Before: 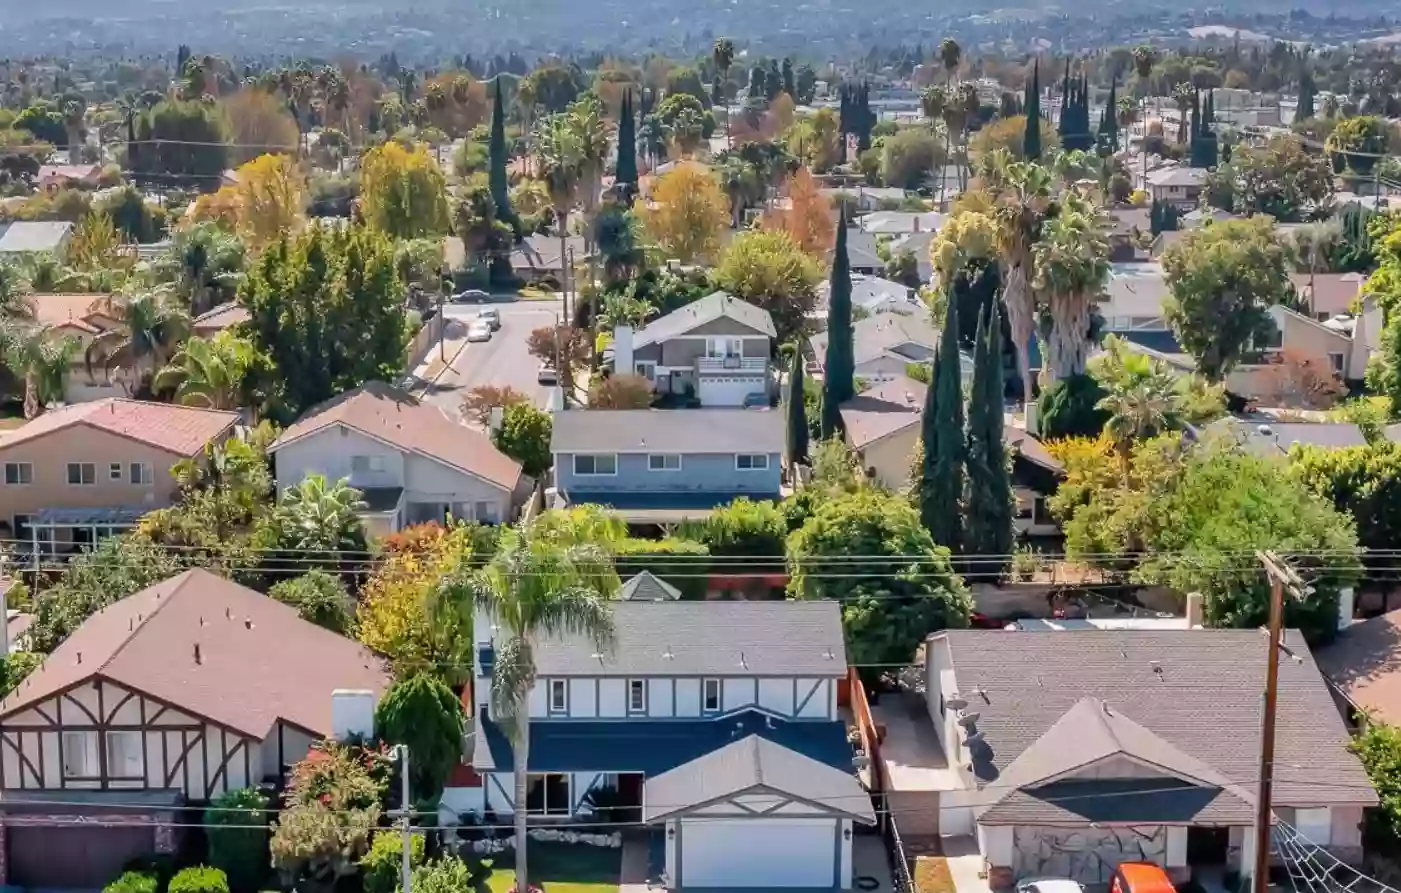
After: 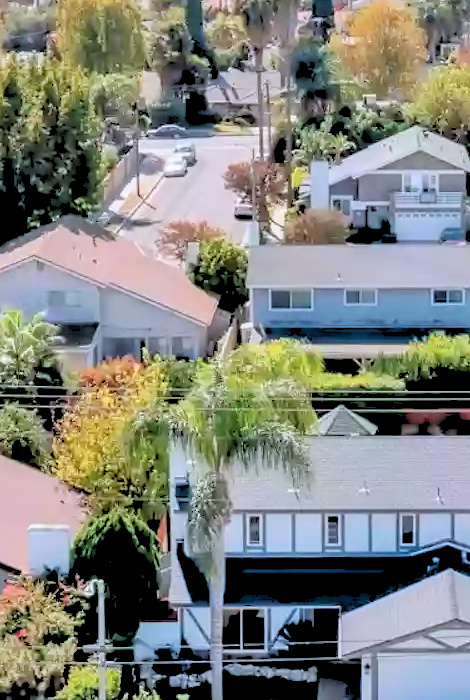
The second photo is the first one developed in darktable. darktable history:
color correction: highlights a* -0.772, highlights b* -8.92
shadows and highlights: low approximation 0.01, soften with gaussian
rgb levels: levels [[0.027, 0.429, 0.996], [0, 0.5, 1], [0, 0.5, 1]]
white balance: emerald 1
crop and rotate: left 21.77%, top 18.528%, right 44.676%, bottom 2.997%
